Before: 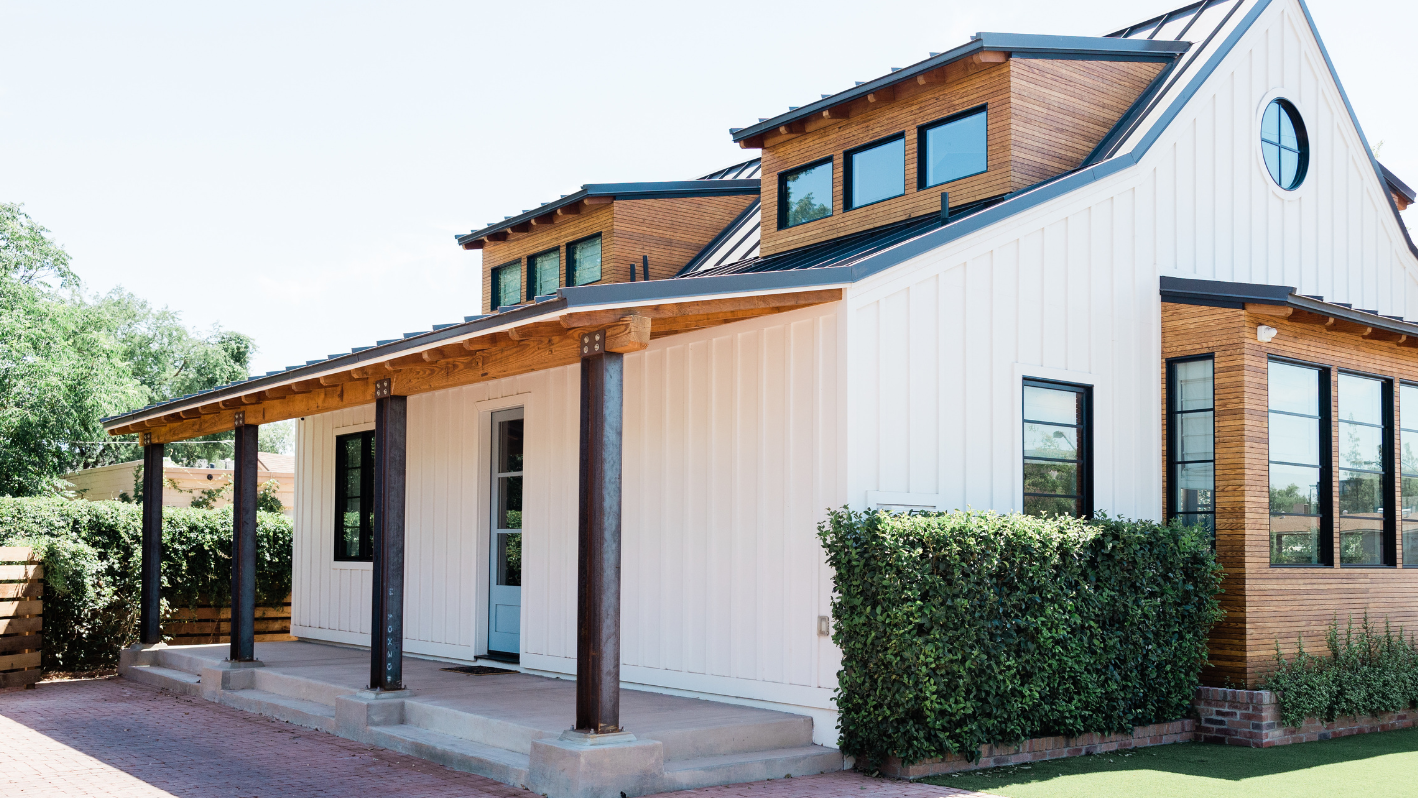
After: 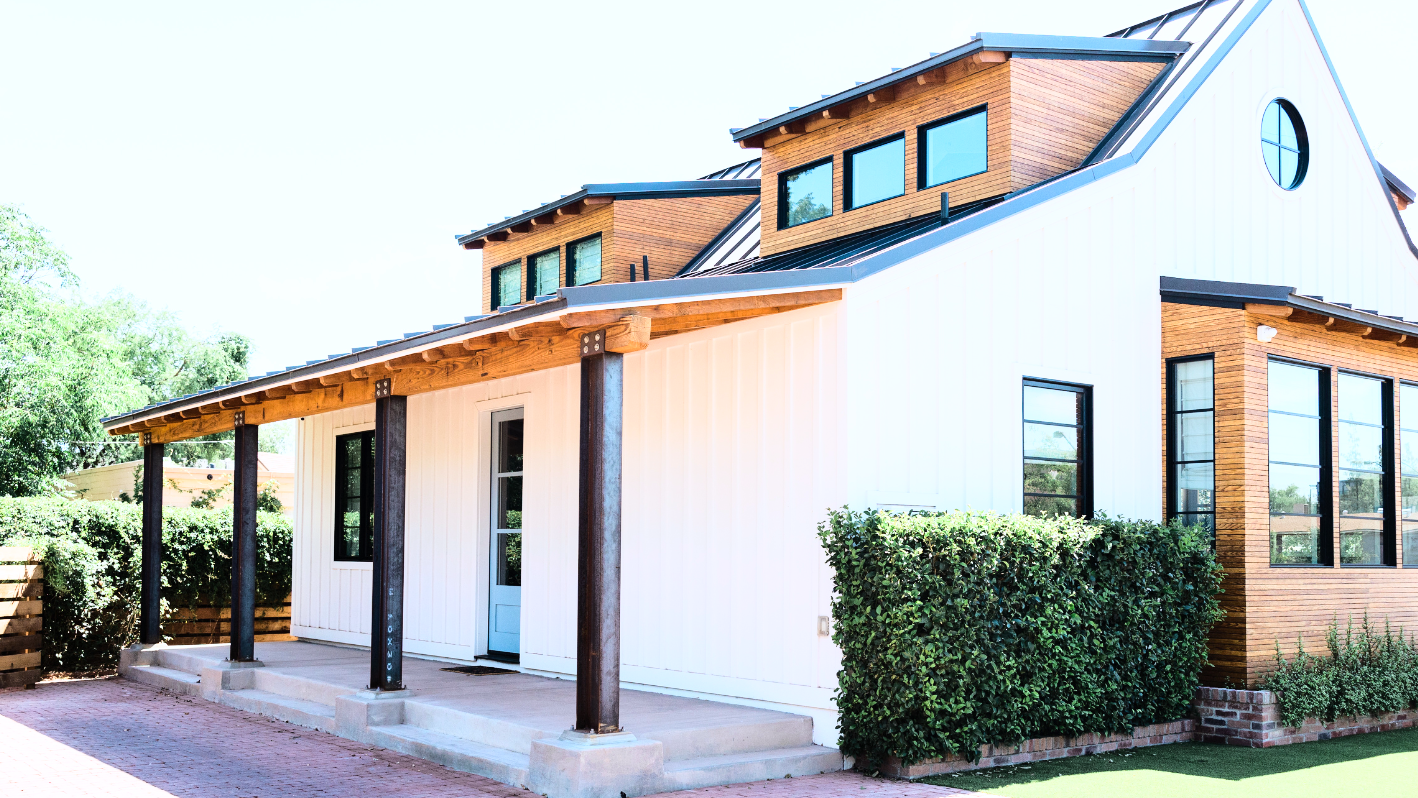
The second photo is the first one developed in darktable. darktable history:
base curve: curves: ch0 [(0, 0) (0.032, 0.037) (0.105, 0.228) (0.435, 0.76) (0.856, 0.983) (1, 1)]
white balance: red 0.983, blue 1.036
